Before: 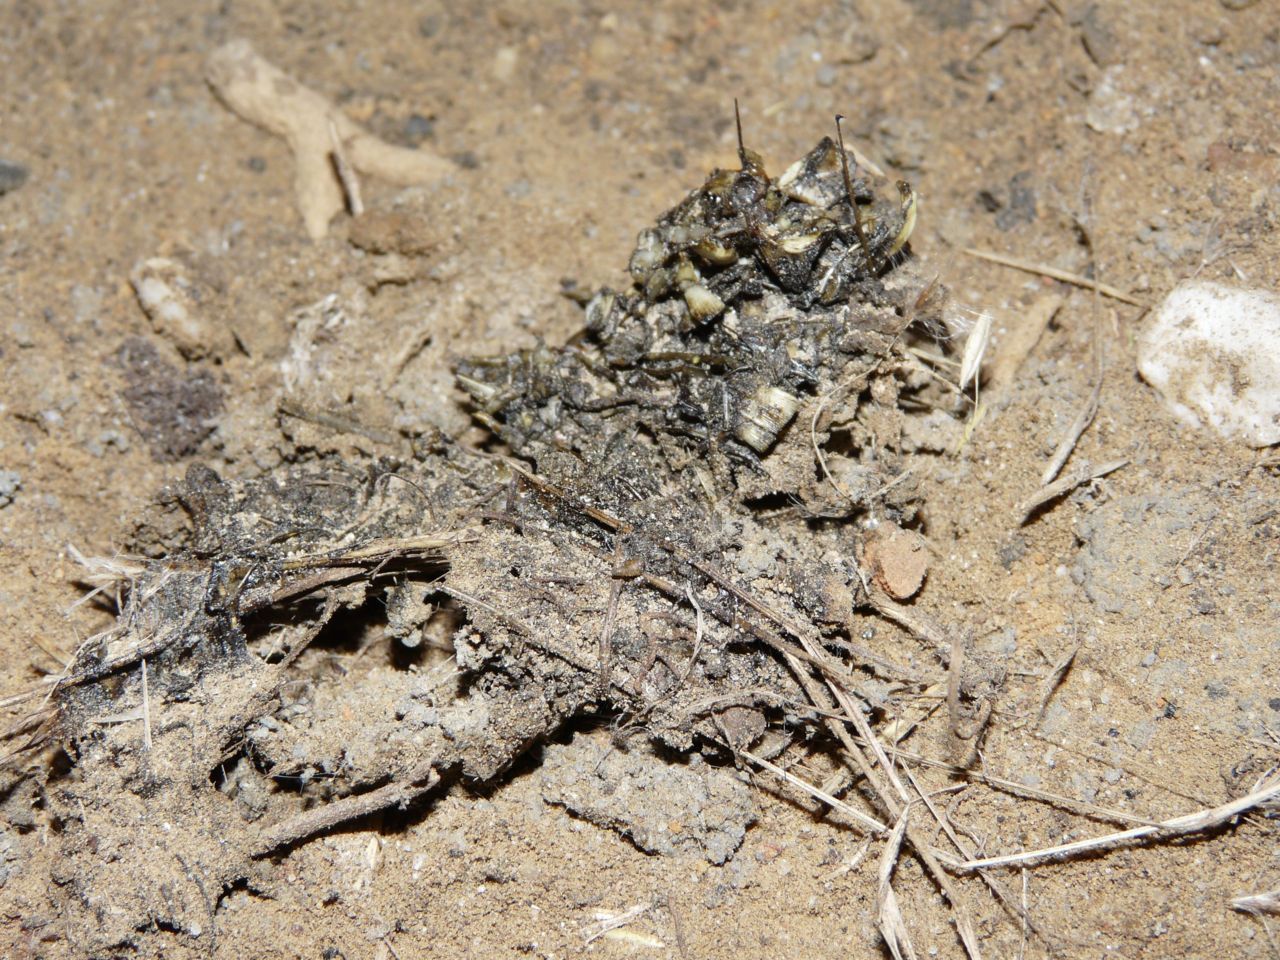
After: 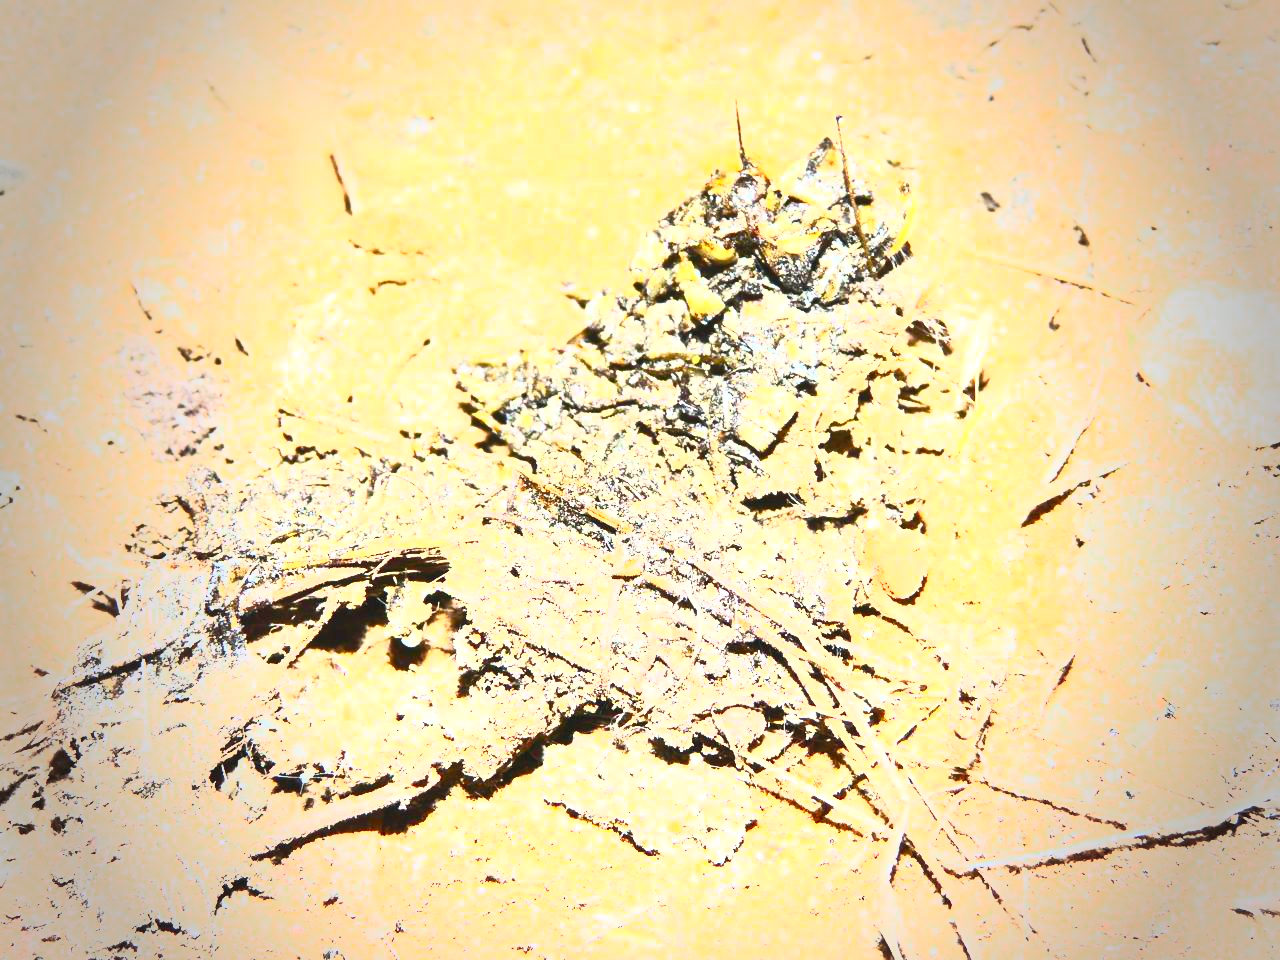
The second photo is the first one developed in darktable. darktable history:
exposure: black level correction 0, exposure 1.1 EV, compensate exposure bias true, compensate highlight preservation false
contrast brightness saturation: contrast 0.985, brightness 0.987, saturation 0.981
vignetting: fall-off start 64.64%, width/height ratio 0.875
